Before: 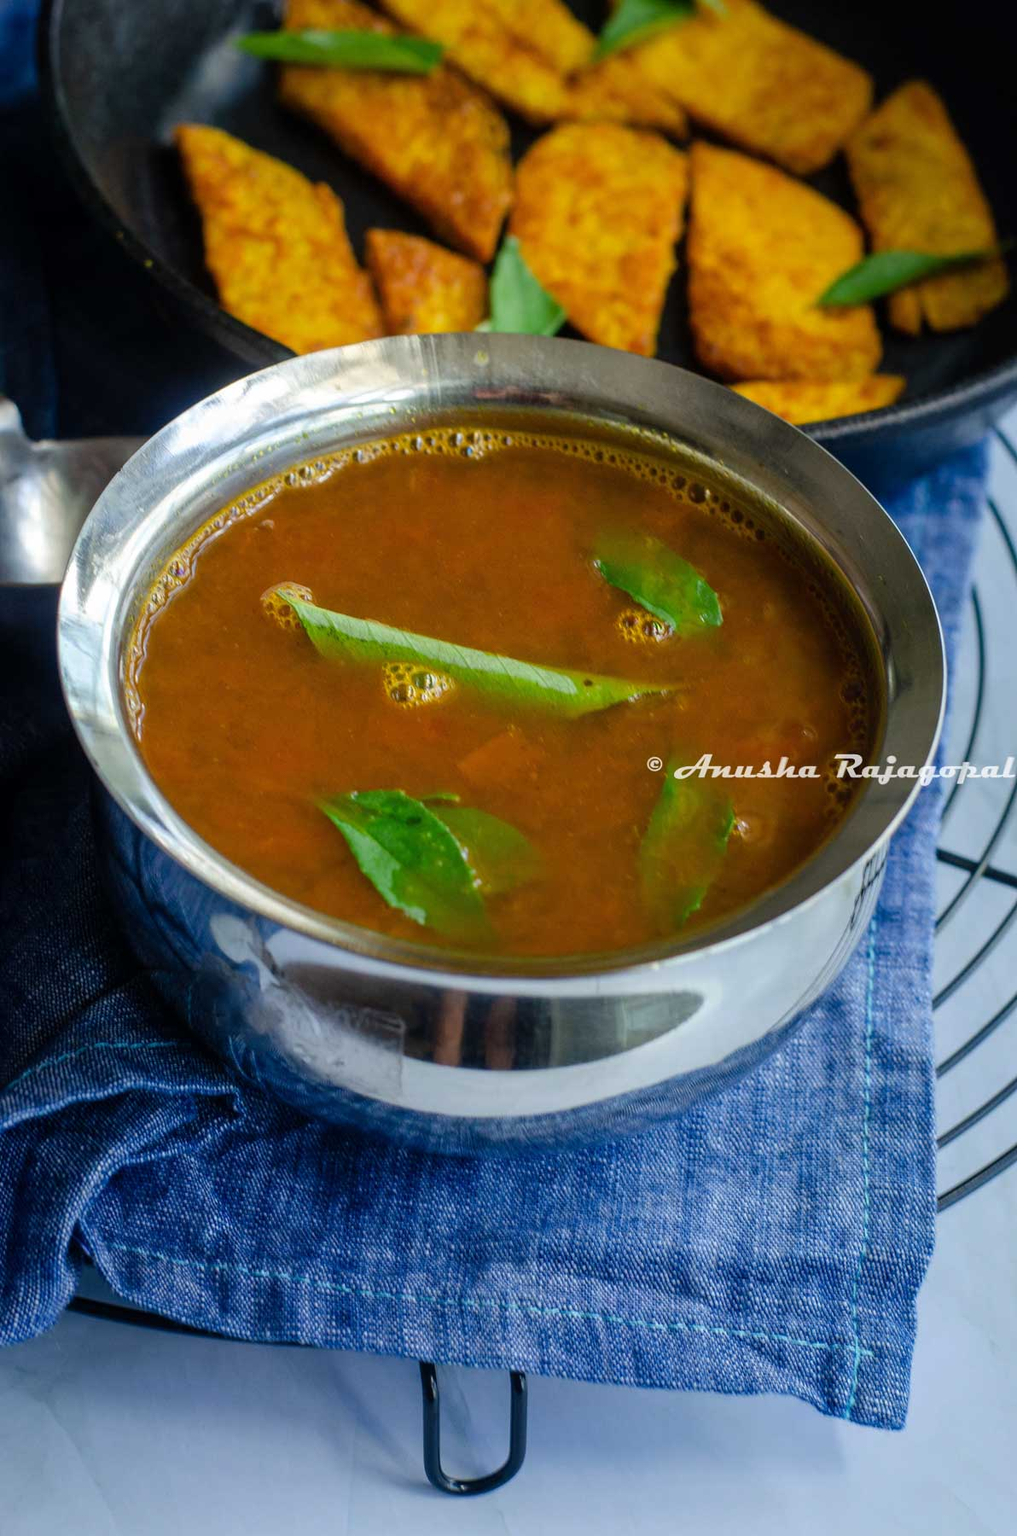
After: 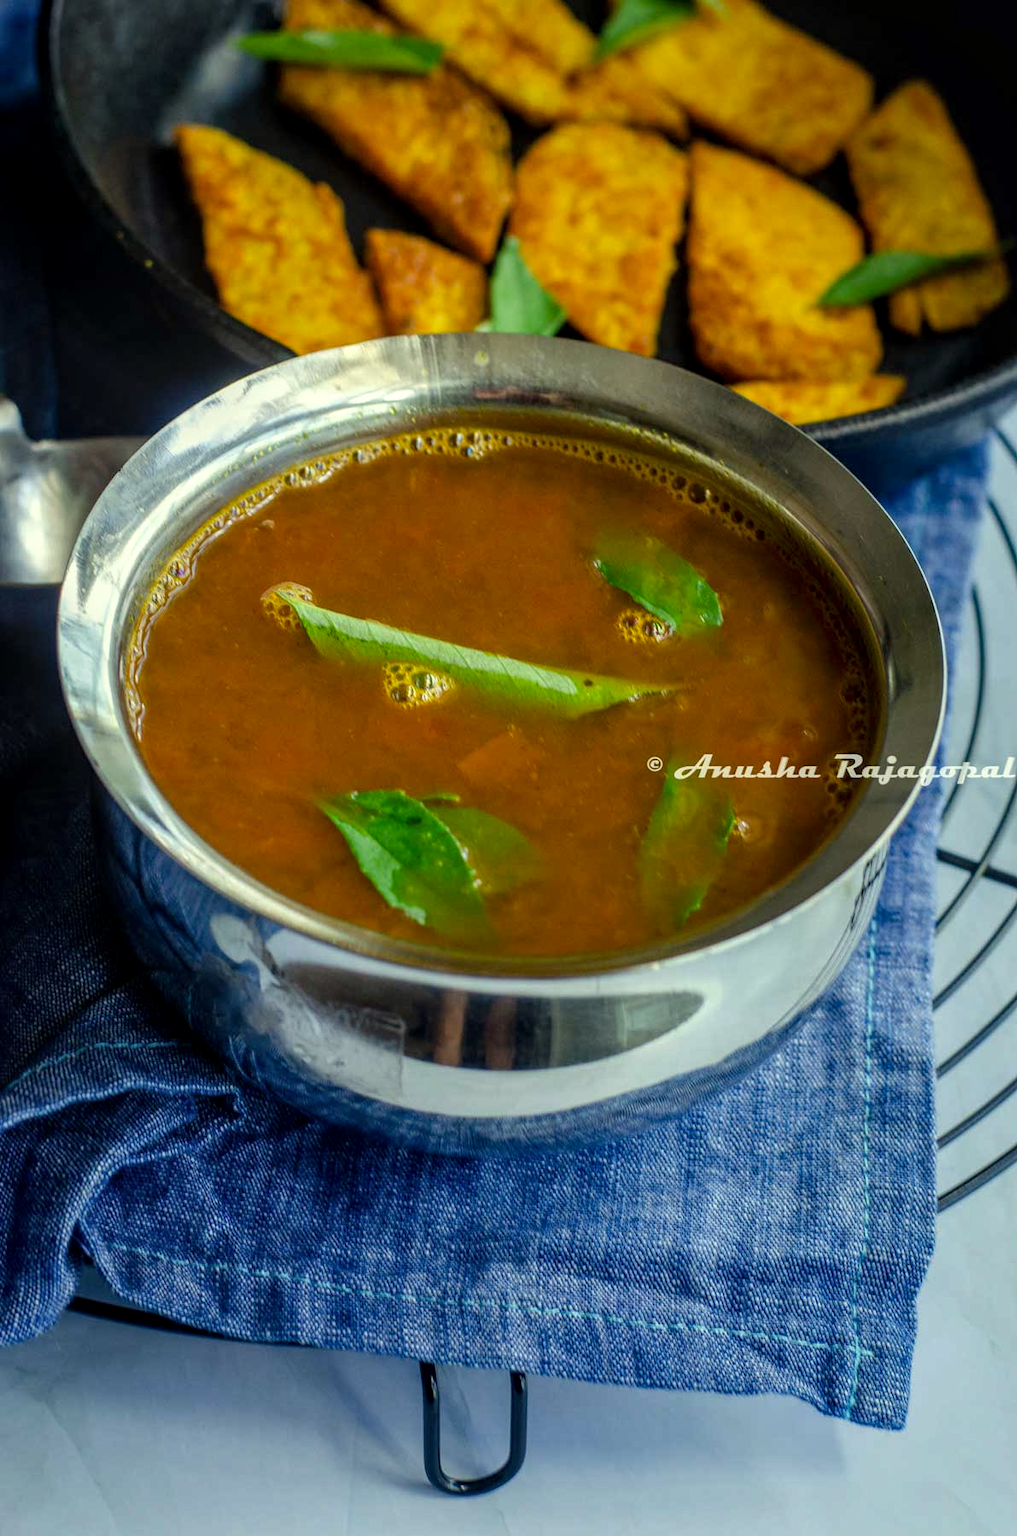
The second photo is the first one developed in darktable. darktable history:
color correction: highlights a* -5.94, highlights b* 11.19
local contrast: on, module defaults
